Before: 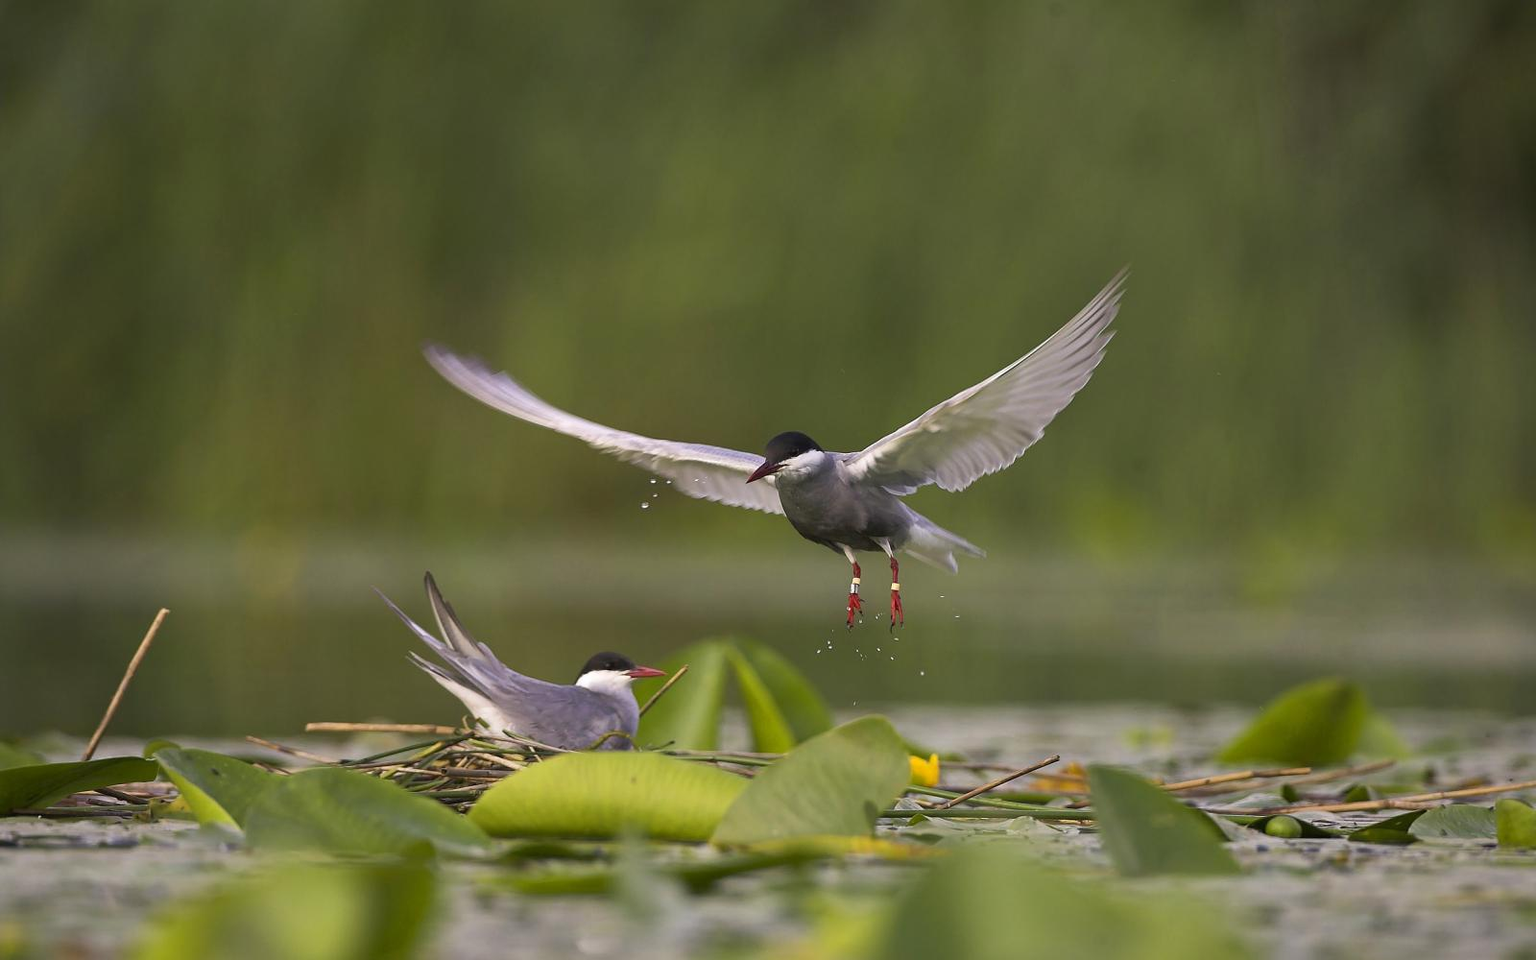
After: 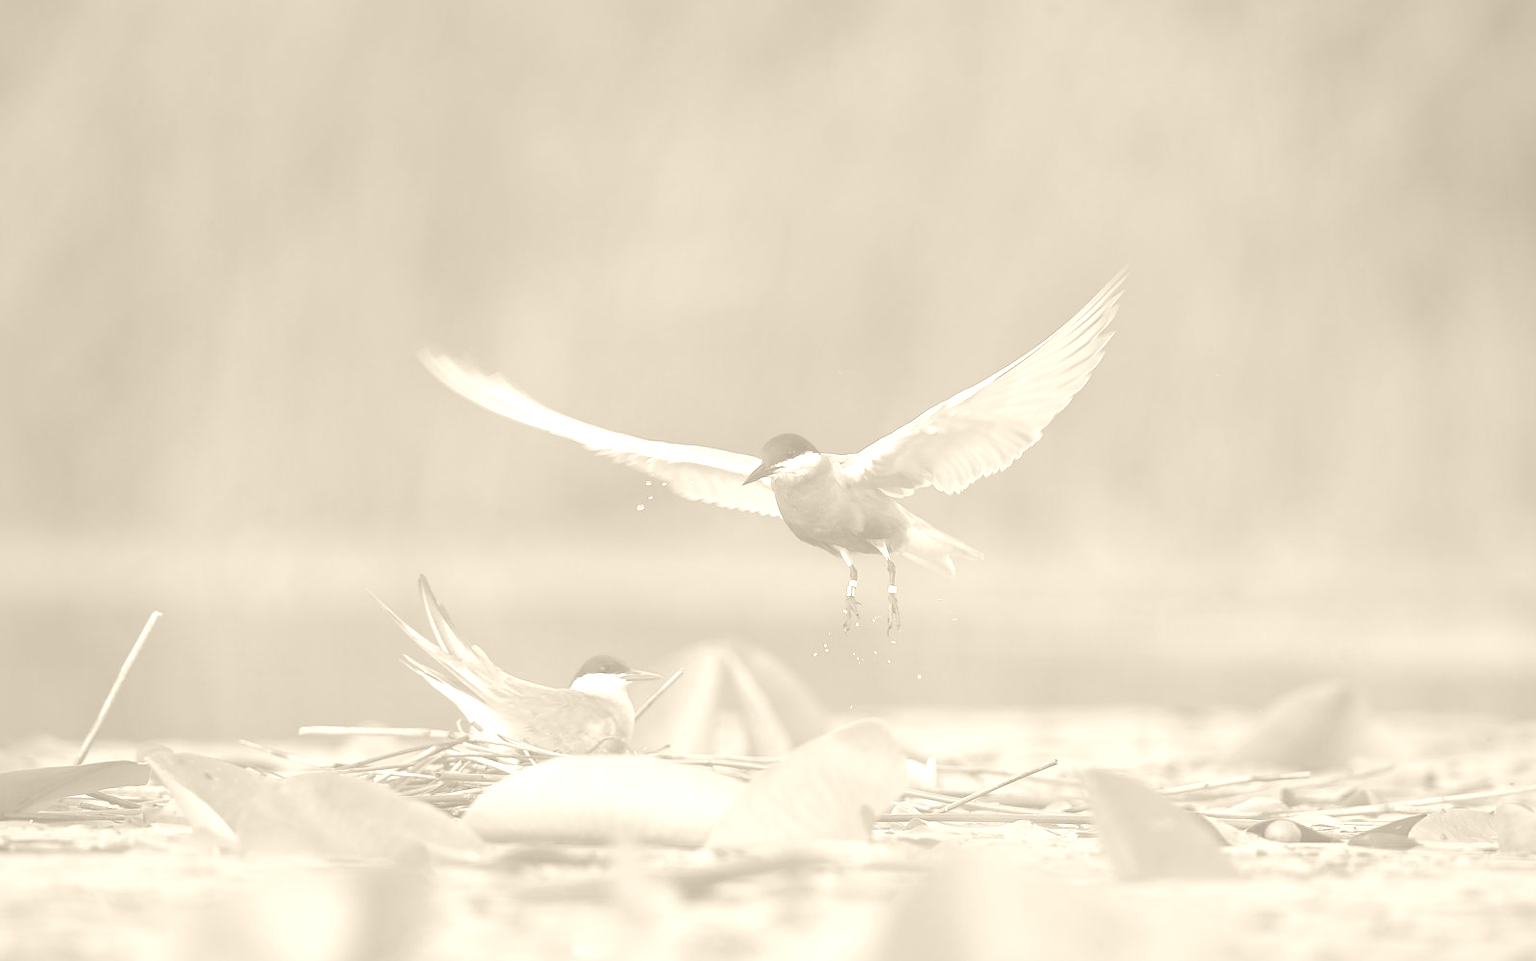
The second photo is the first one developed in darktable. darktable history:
colorize: hue 36°, saturation 71%, lightness 80.79%
tone equalizer: on, module defaults
crop and rotate: left 0.614%, top 0.179%, bottom 0.309%
